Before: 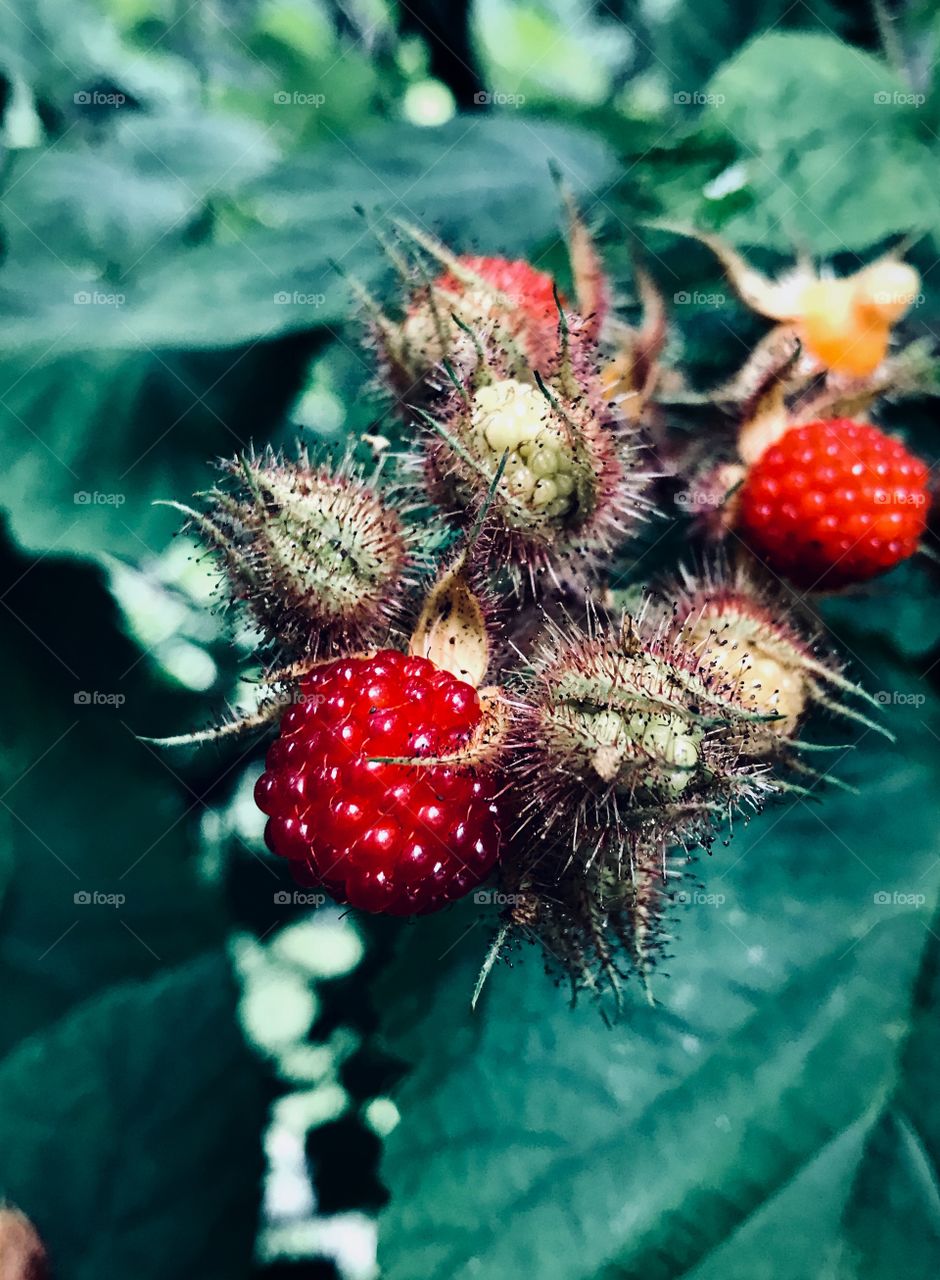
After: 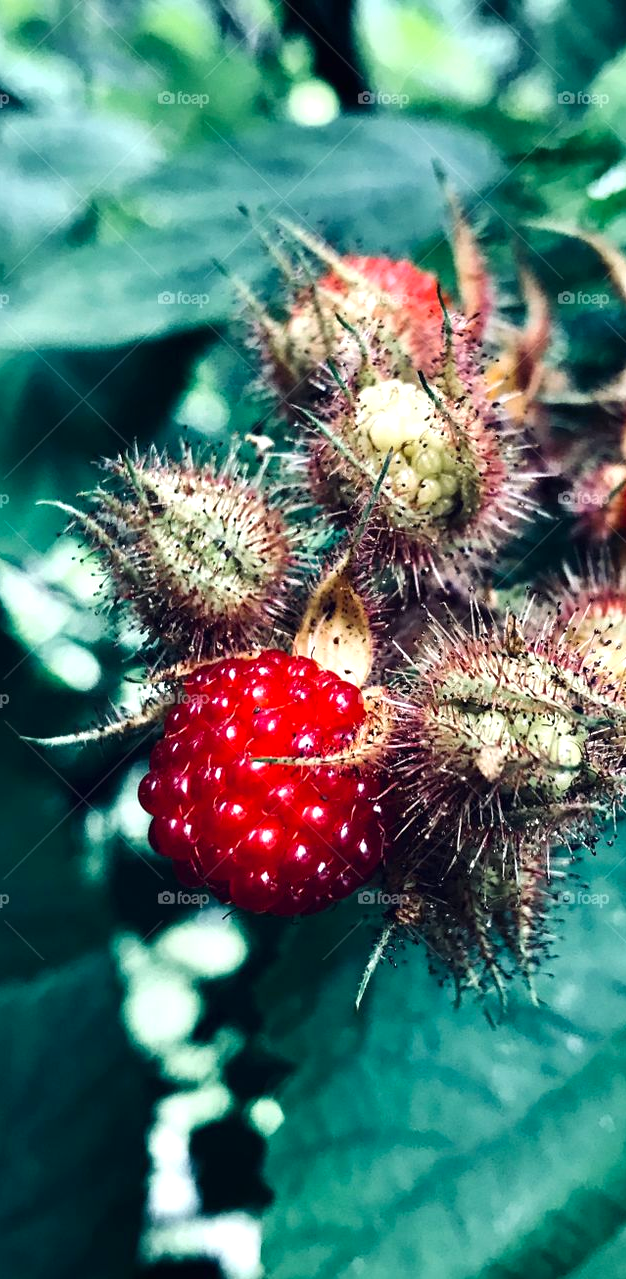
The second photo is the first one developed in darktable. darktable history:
contrast brightness saturation: contrast -0.02, brightness -0.015, saturation 0.027
crop and rotate: left 12.531%, right 20.815%
exposure: black level correction 0.001, exposure 0.498 EV, compensate highlight preservation false
tone equalizer: edges refinement/feathering 500, mask exposure compensation -1.57 EV, preserve details no
